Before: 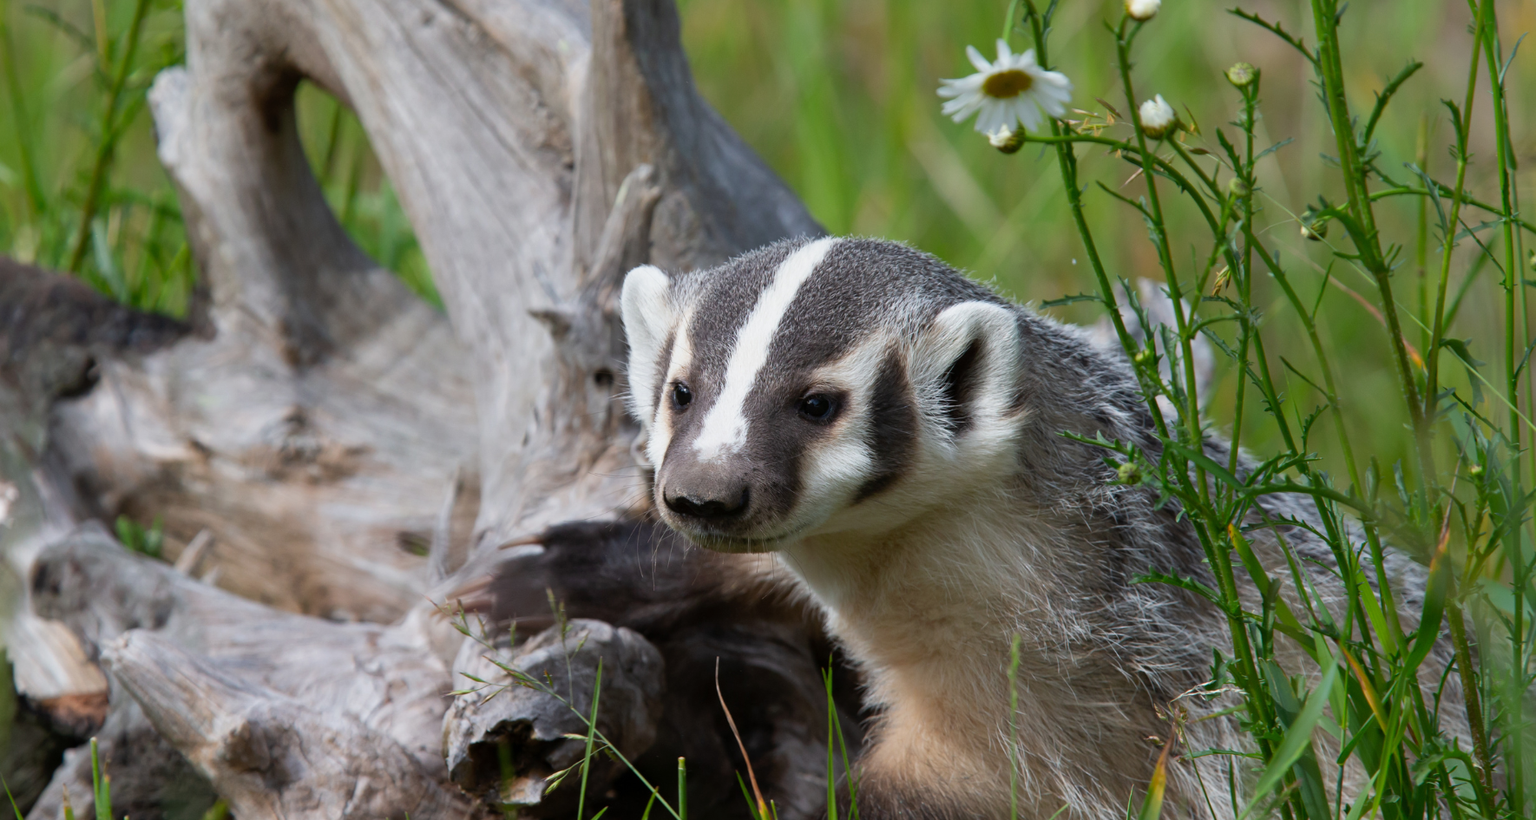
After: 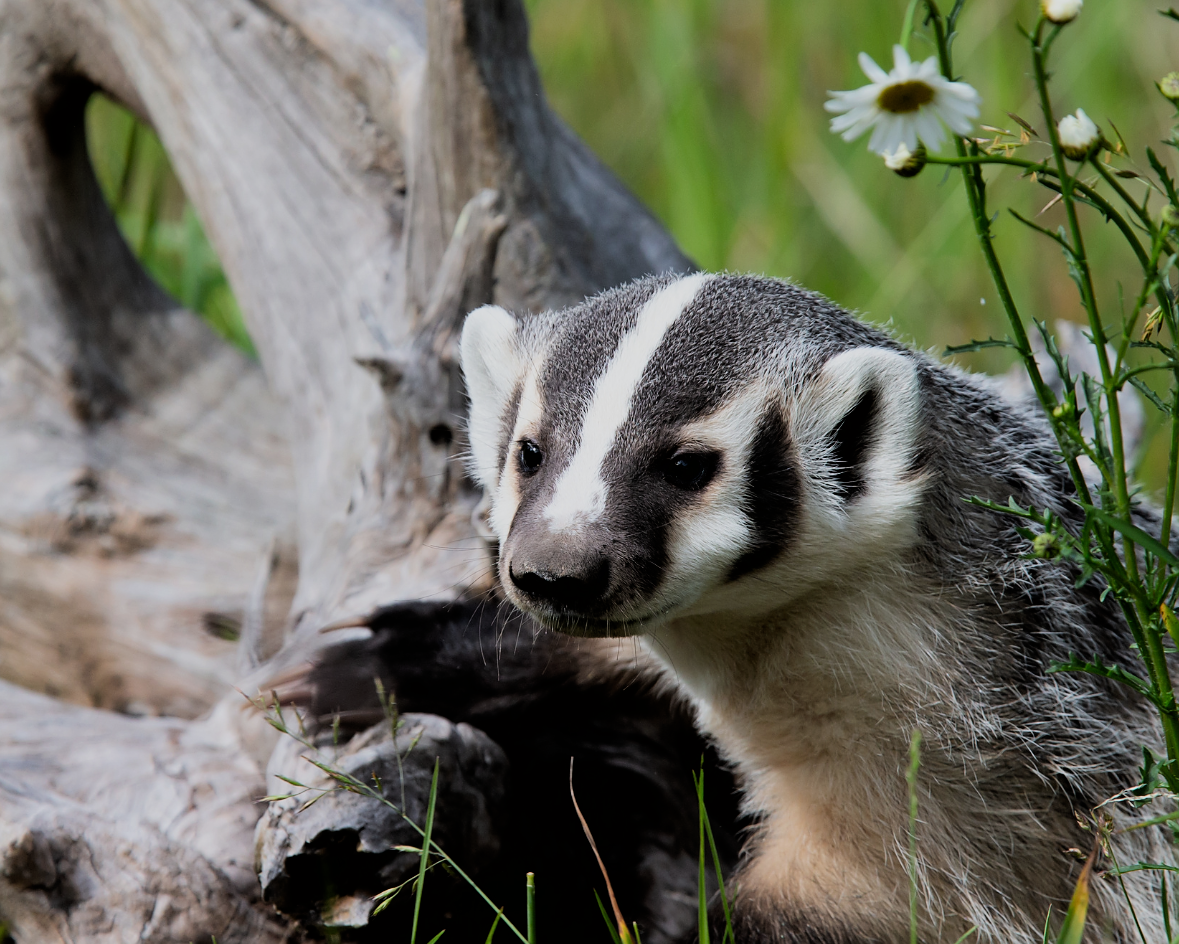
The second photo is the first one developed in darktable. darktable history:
crop and rotate: left 14.436%, right 18.898%
sharpen: radius 0.969, amount 0.604
filmic rgb: black relative exposure -5 EV, hardness 2.88, contrast 1.3
